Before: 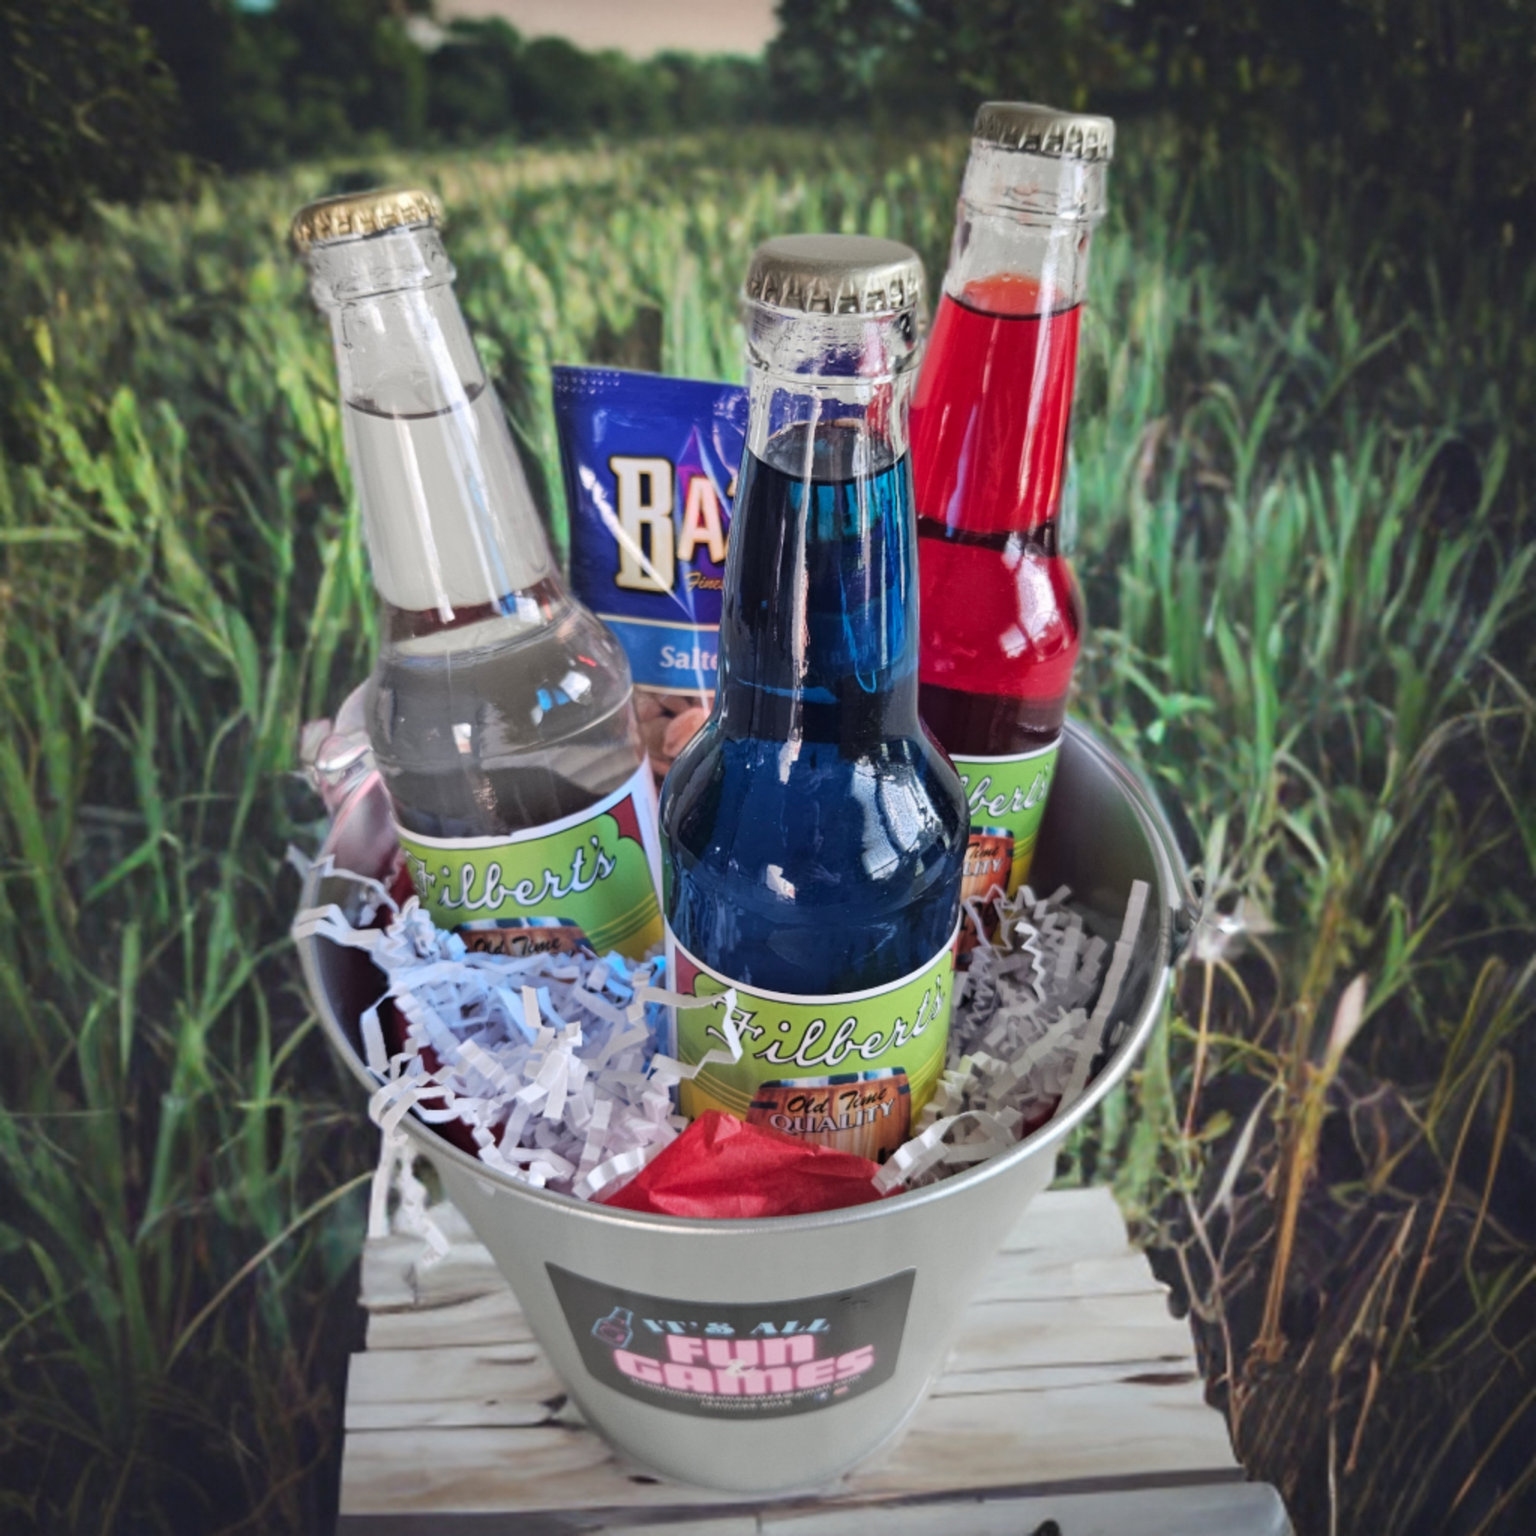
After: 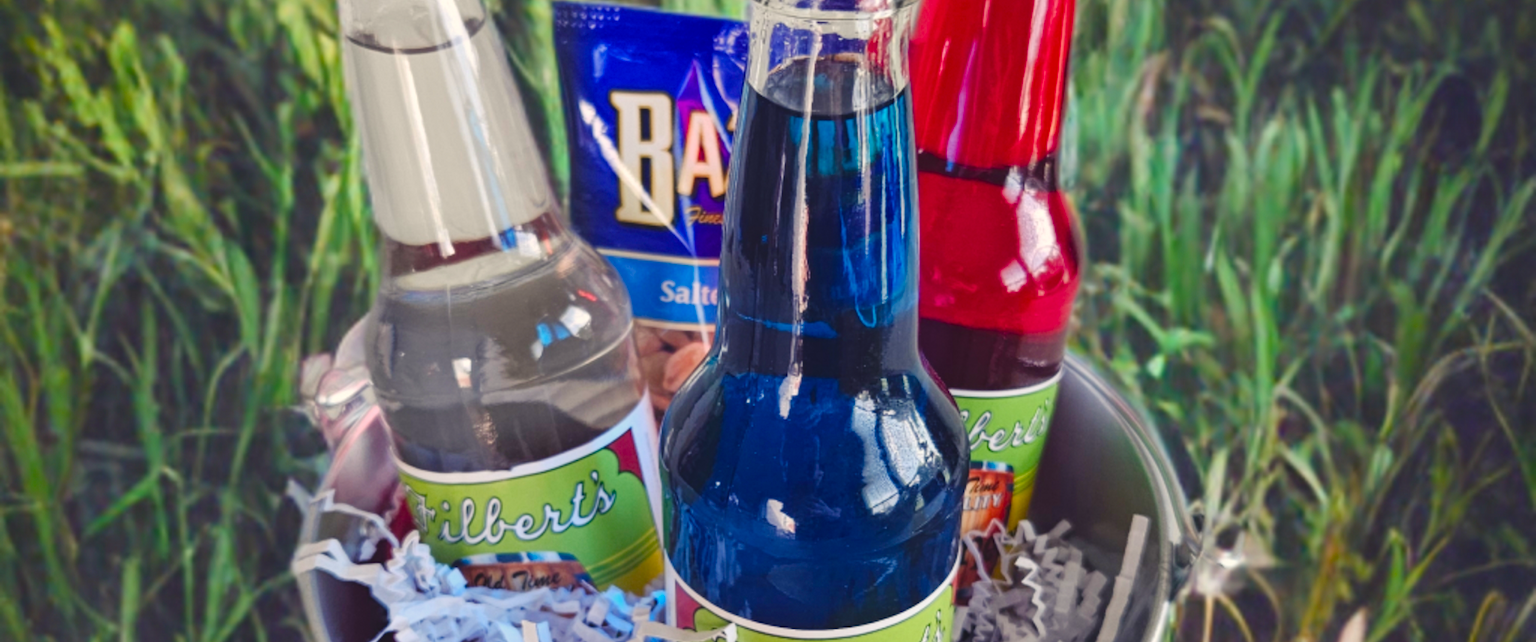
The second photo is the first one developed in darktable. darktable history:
color balance rgb: shadows lift › chroma 3%, shadows lift › hue 280.8°, power › hue 330°, highlights gain › chroma 3%, highlights gain › hue 75.6°, global offset › luminance 0.7%, perceptual saturation grading › global saturation 20%, perceptual saturation grading › highlights -25%, perceptual saturation grading › shadows 50%, global vibrance 20.33%
crop and rotate: top 23.84%, bottom 34.294%
